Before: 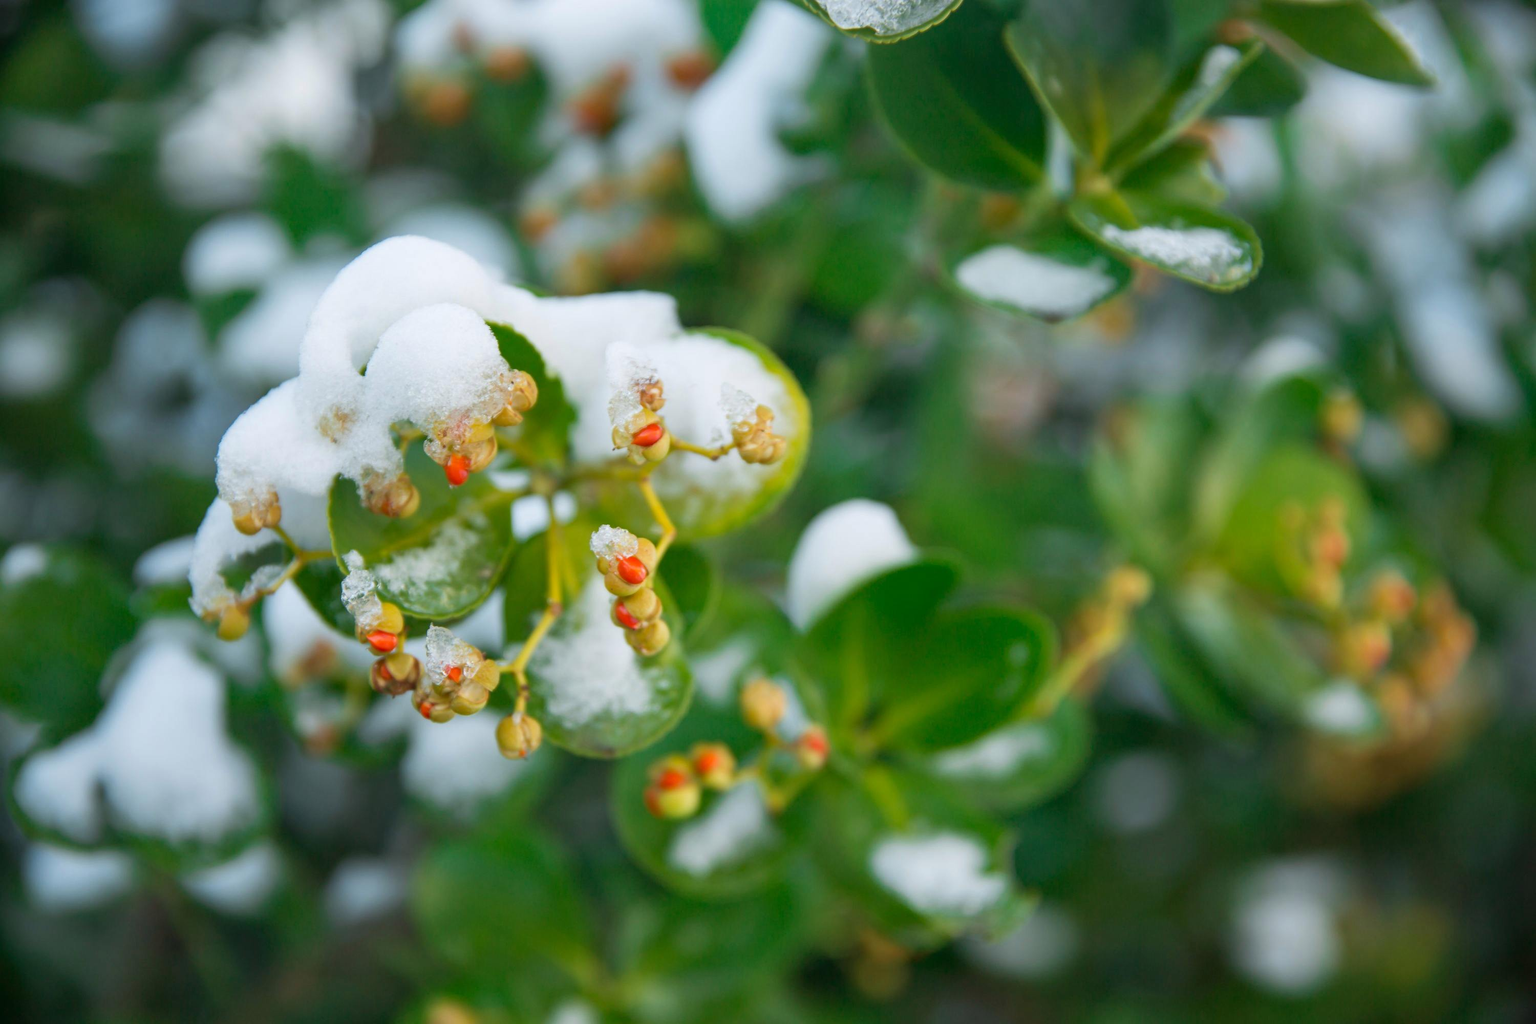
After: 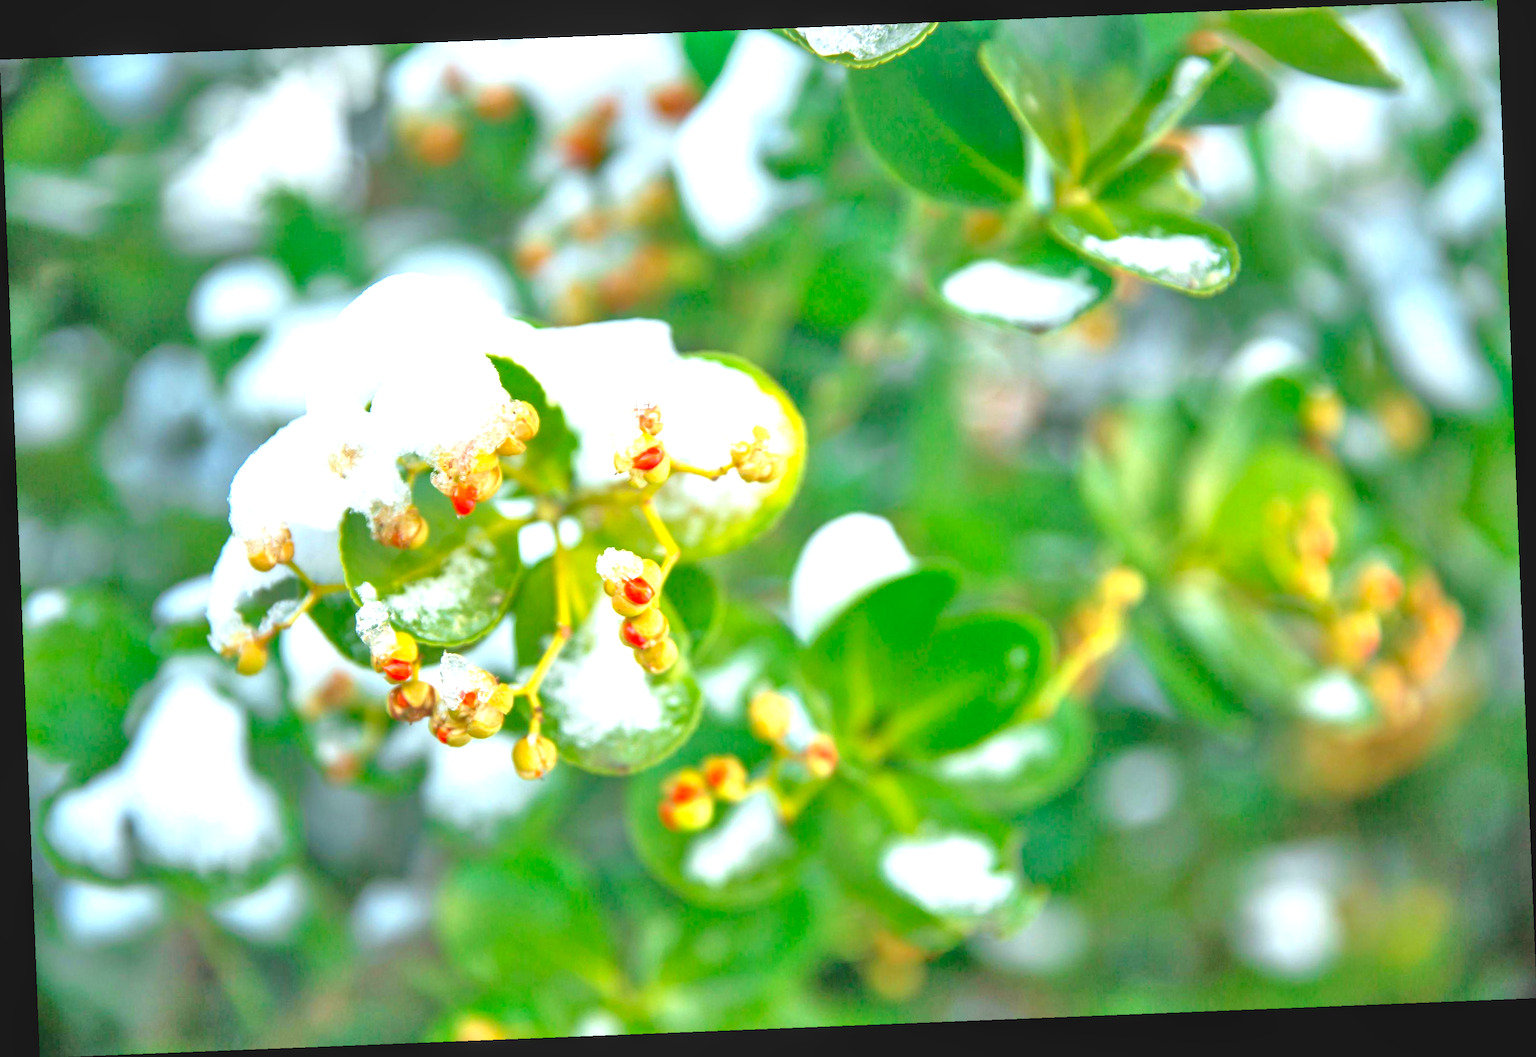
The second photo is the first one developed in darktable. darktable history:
exposure: exposure 1.5 EV, compensate highlight preservation false
contrast brightness saturation: contrast -0.1, brightness 0.05, saturation 0.08
color balance rgb: global vibrance 1%, saturation formula JzAzBz (2021)
rotate and perspective: rotation -2.29°, automatic cropping off
tone equalizer: -7 EV 0.15 EV, -6 EV 0.6 EV, -5 EV 1.15 EV, -4 EV 1.33 EV, -3 EV 1.15 EV, -2 EV 0.6 EV, -1 EV 0.15 EV, mask exposure compensation -0.5 EV
local contrast: on, module defaults
